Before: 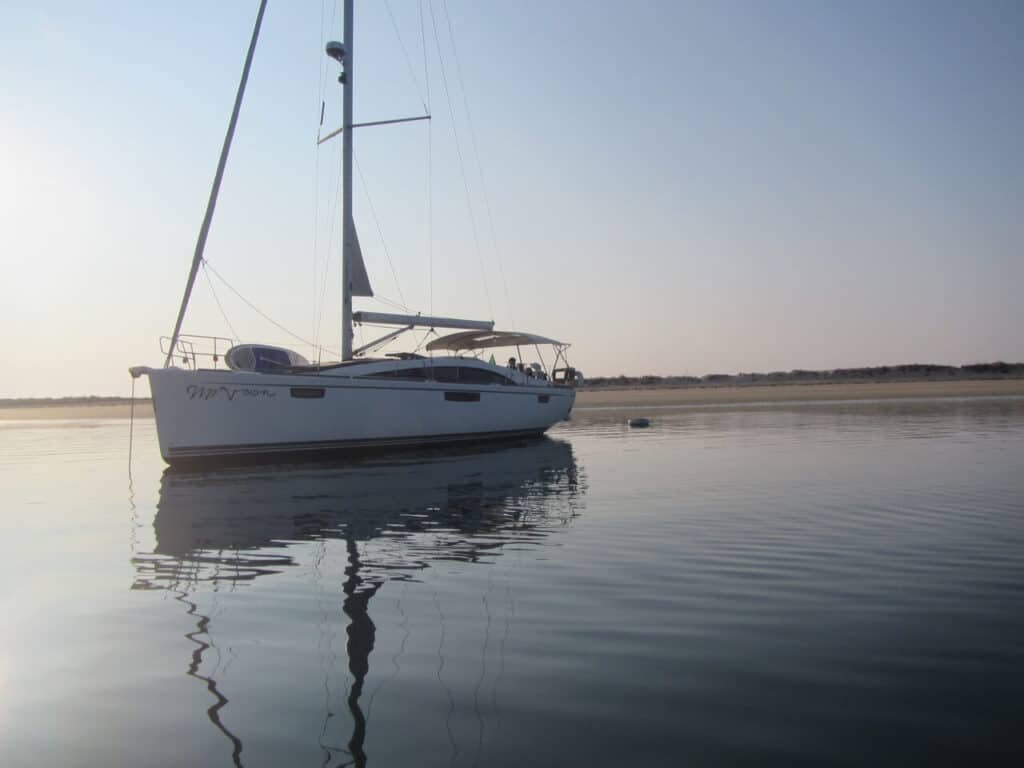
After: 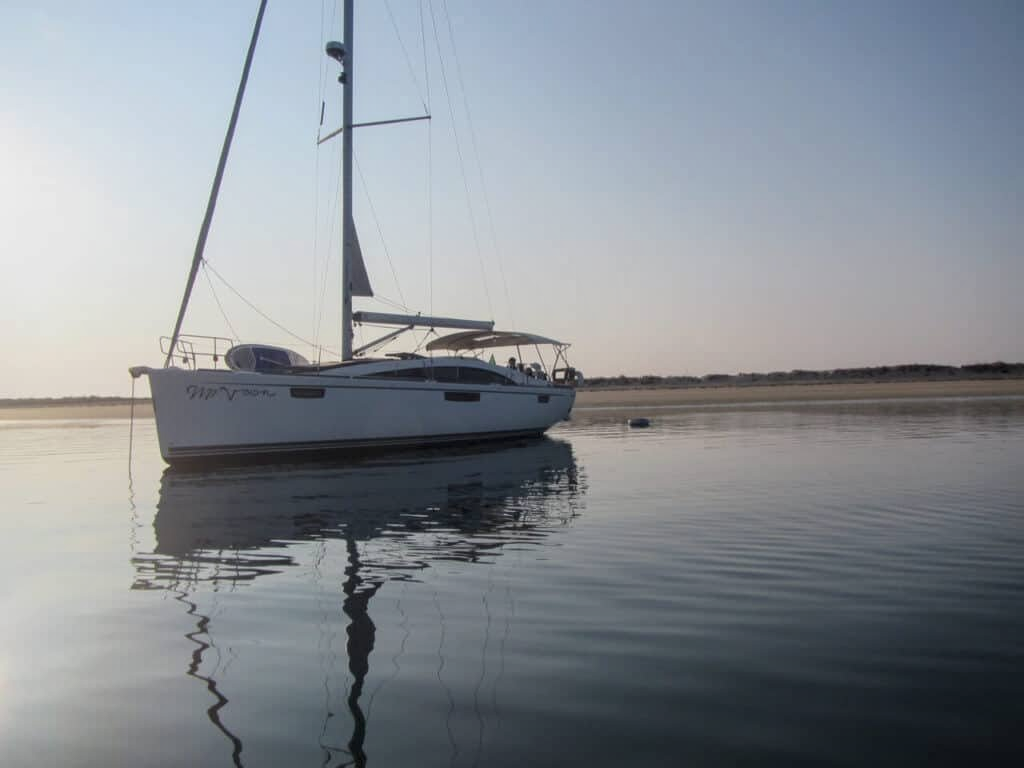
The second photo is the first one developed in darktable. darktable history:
exposure: exposure -0.153 EV, compensate highlight preservation false
local contrast: on, module defaults
